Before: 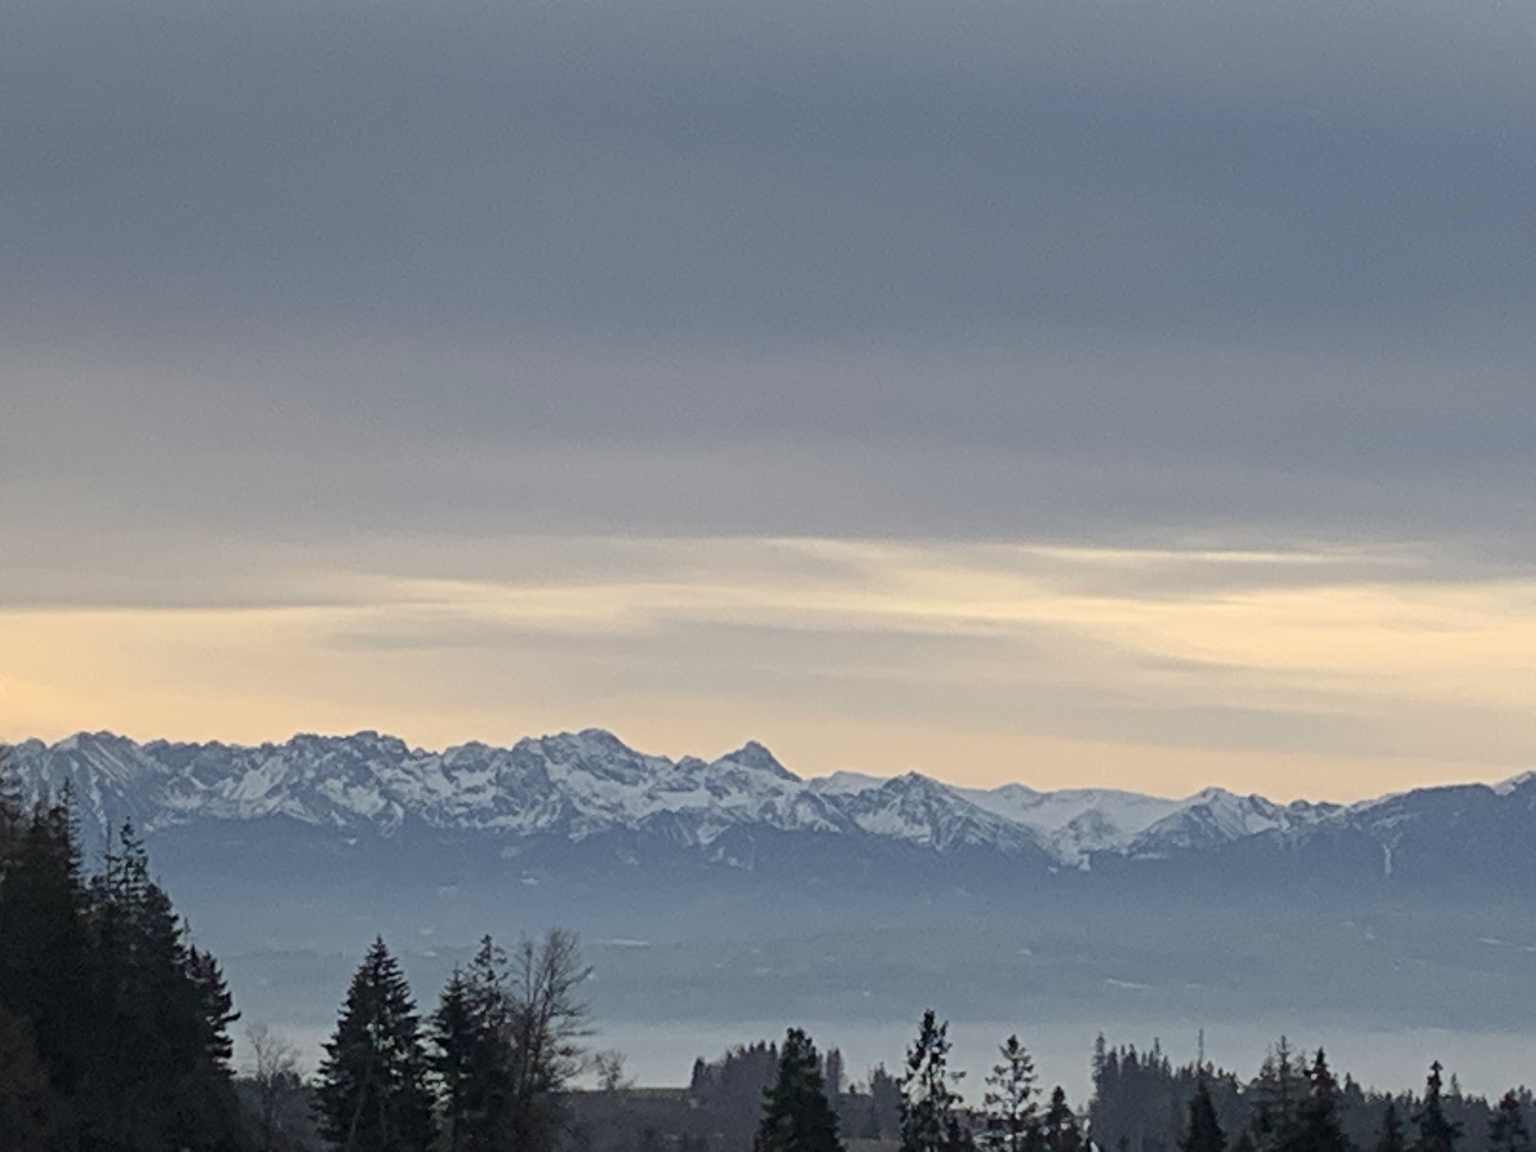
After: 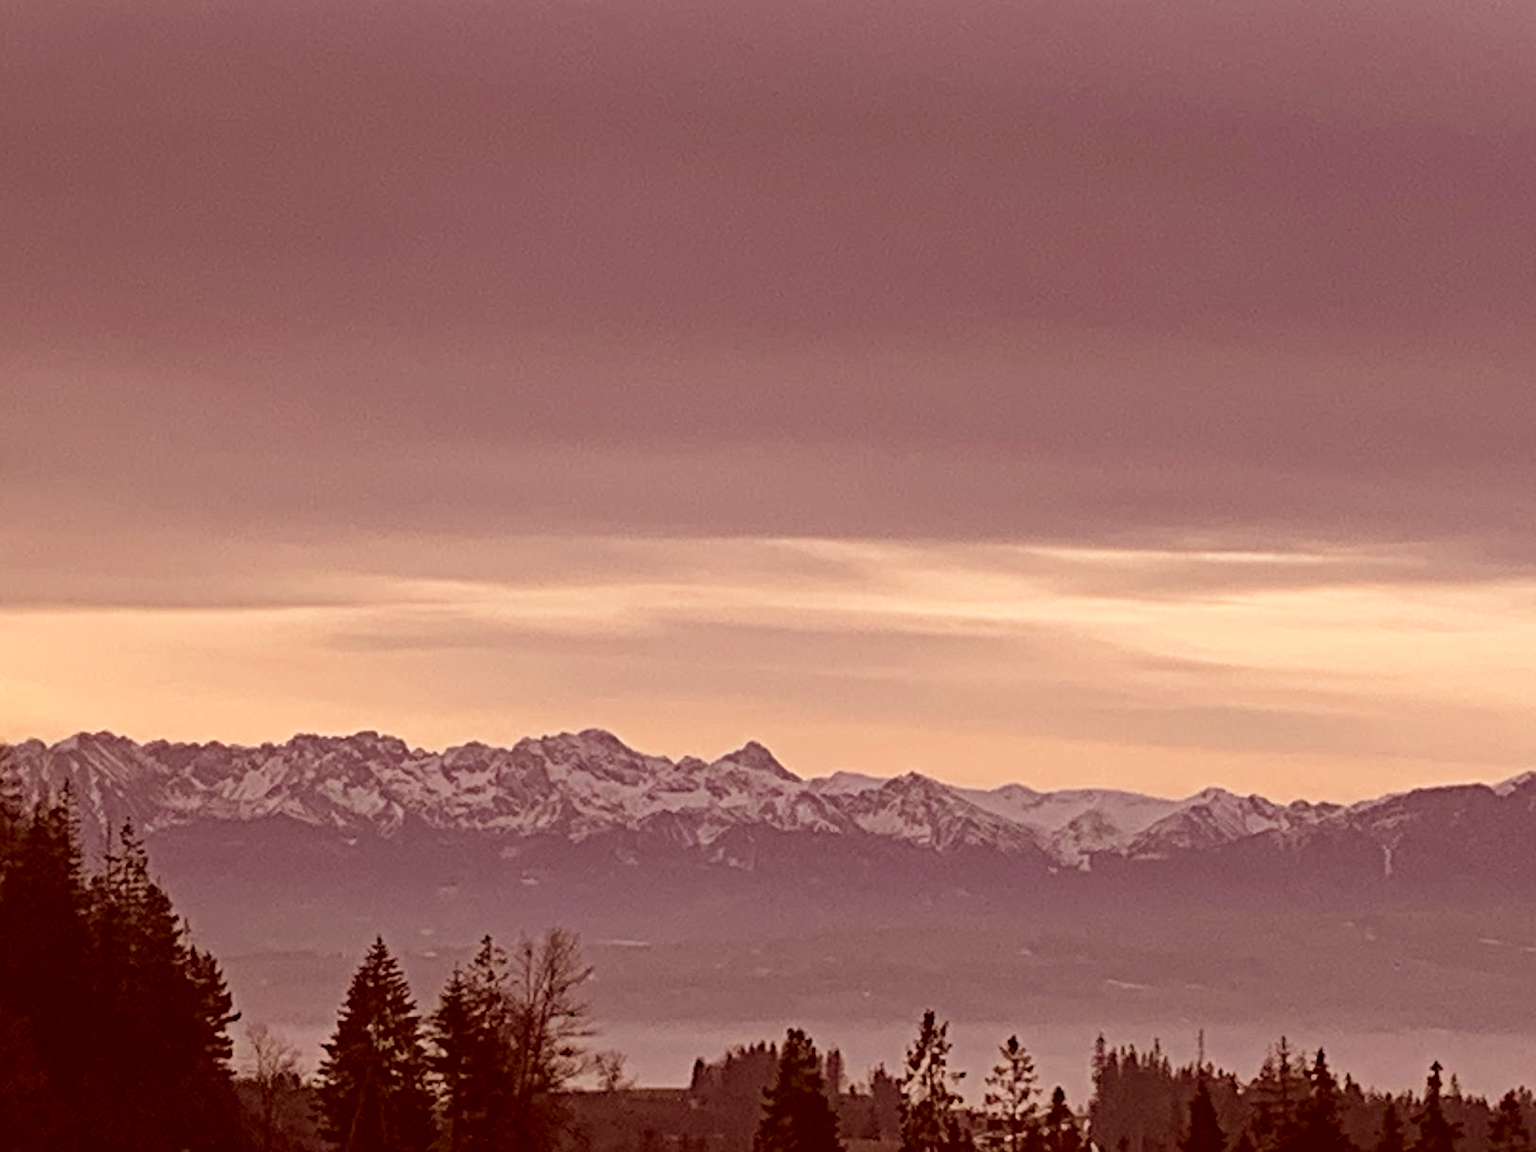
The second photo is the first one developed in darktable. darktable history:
color correction: highlights a* 9.48, highlights b* 8.54, shadows a* 39.96, shadows b* 39.96, saturation 0.782
exposure: compensate exposure bias true, compensate highlight preservation false
velvia: on, module defaults
haze removal: strength 0.416, compatibility mode true, adaptive false
